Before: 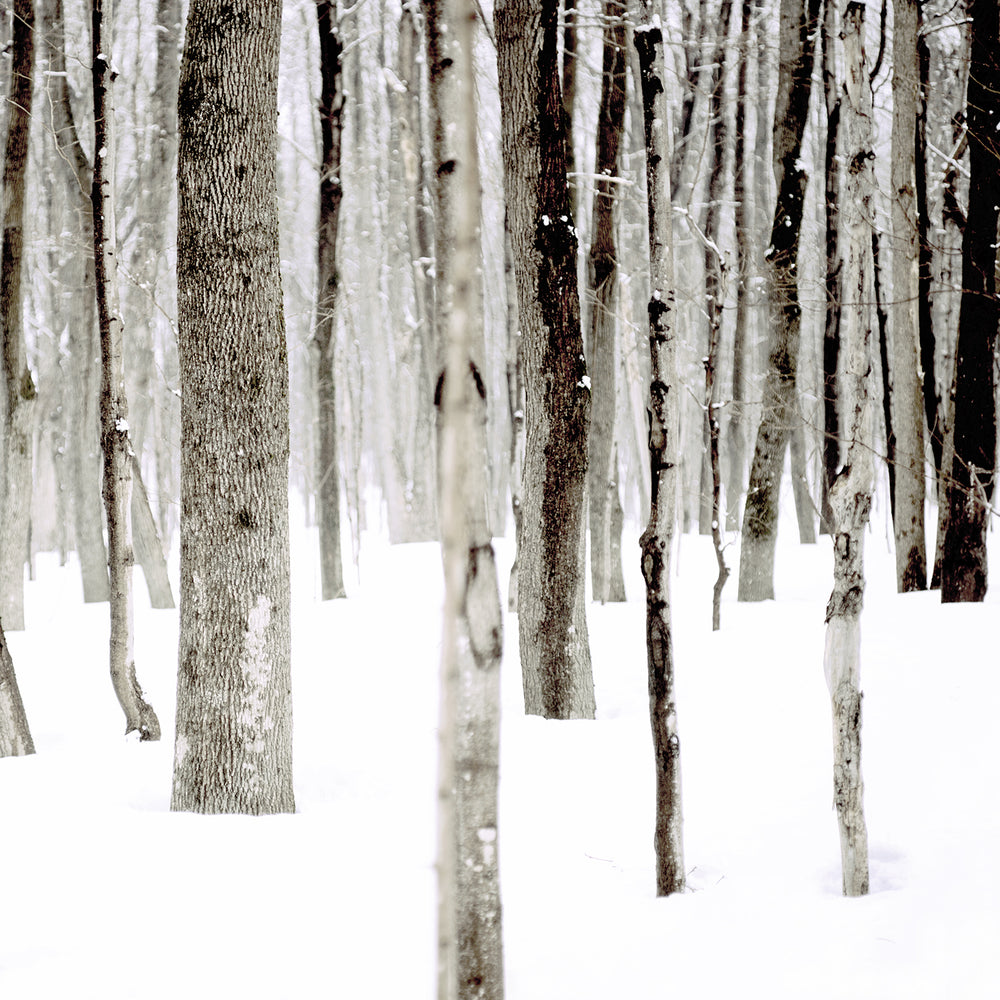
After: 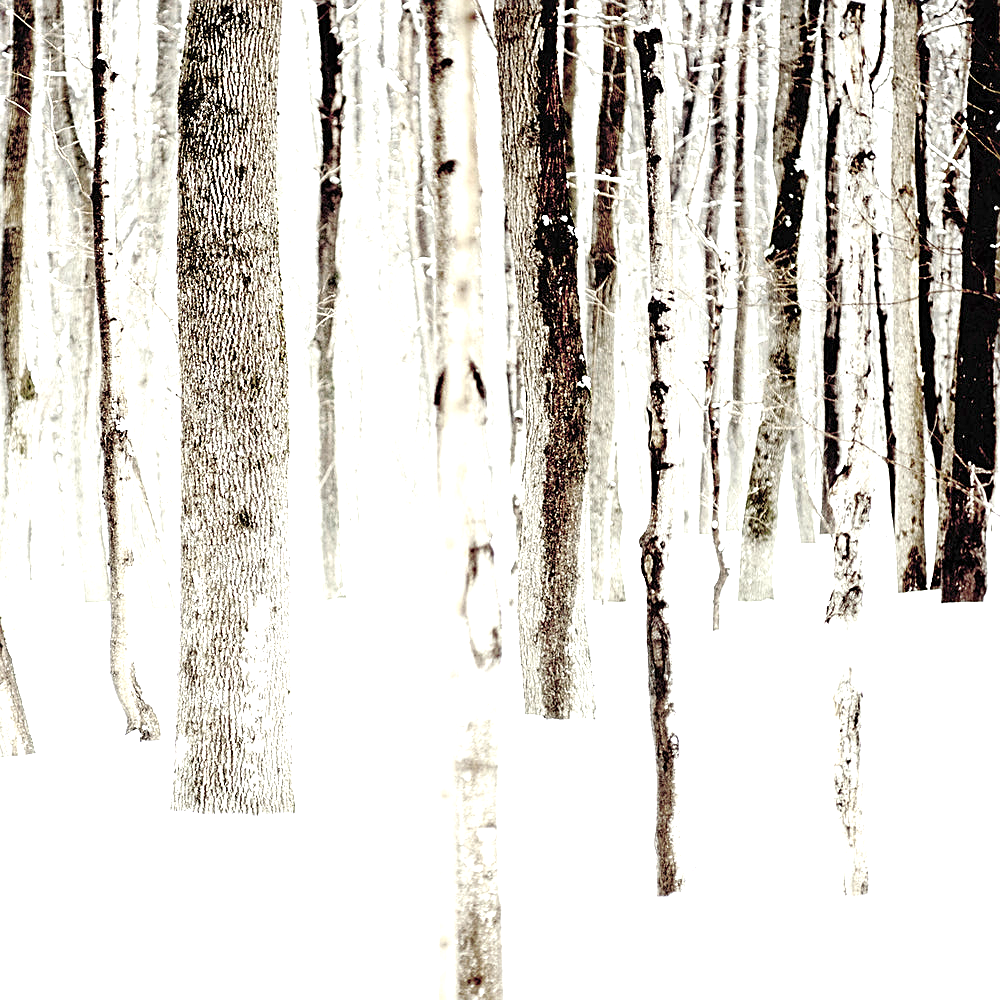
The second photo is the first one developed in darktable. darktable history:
exposure: black level correction 0, exposure 1.2 EV, compensate exposure bias true, compensate highlight preservation false
sharpen: on, module defaults
